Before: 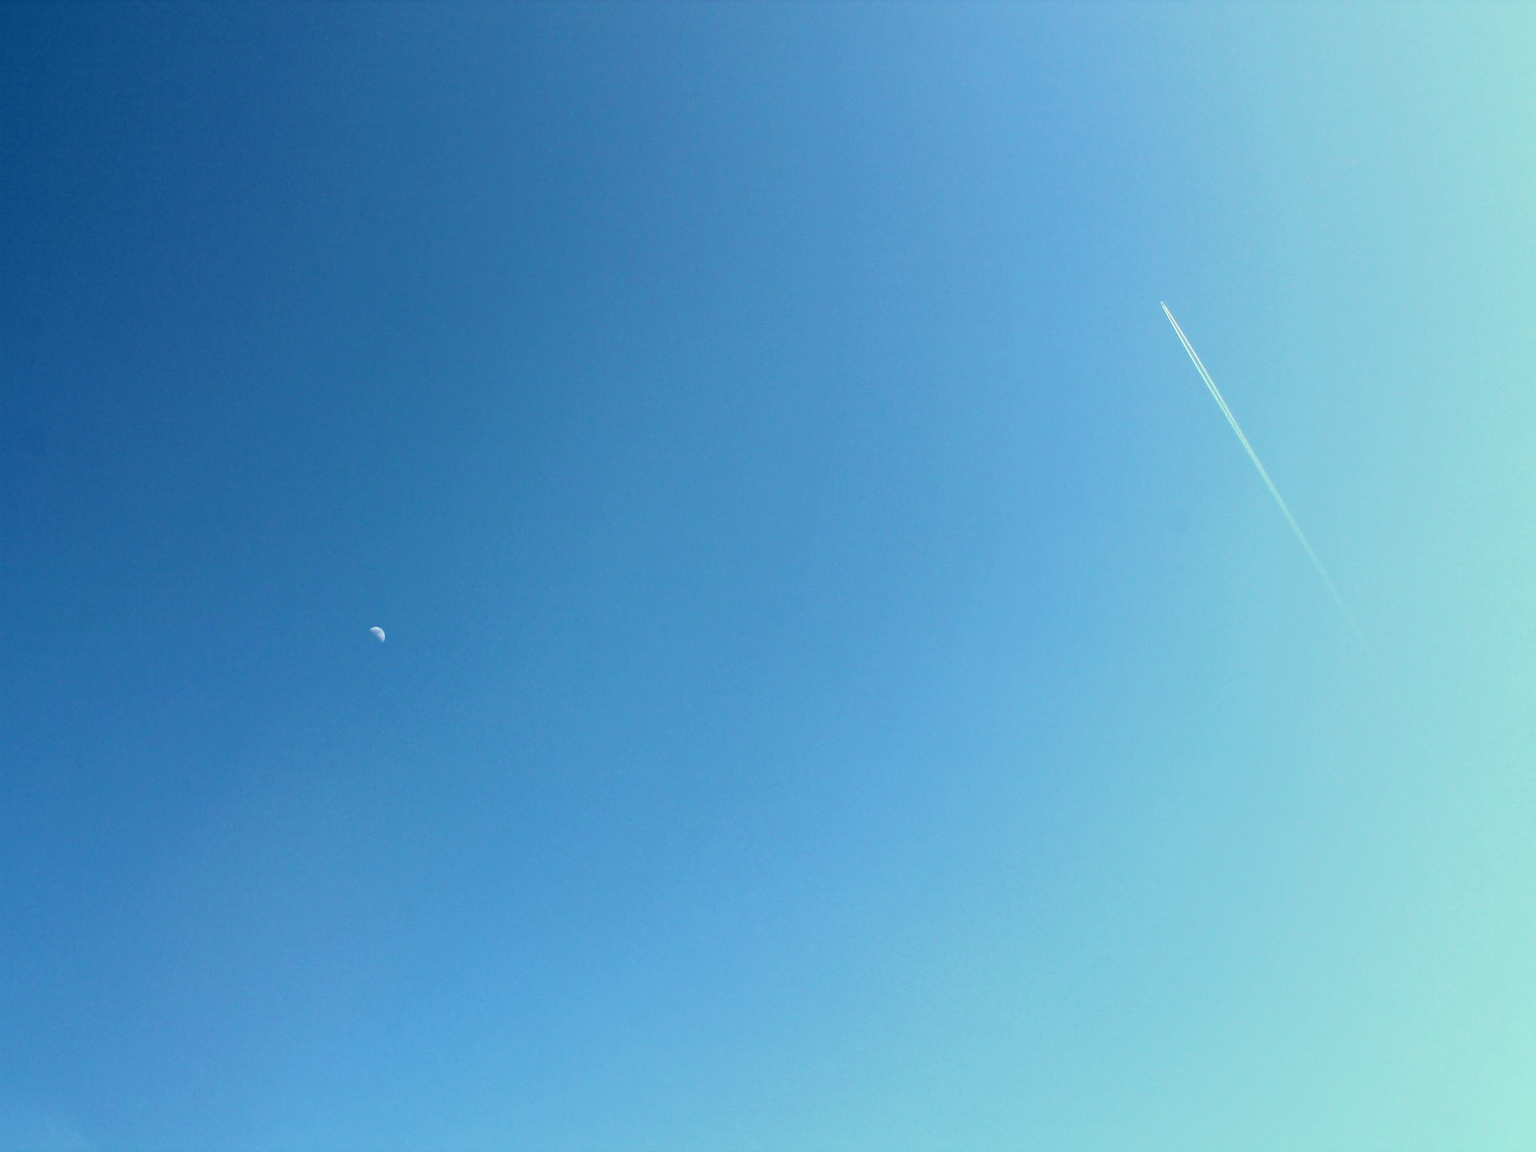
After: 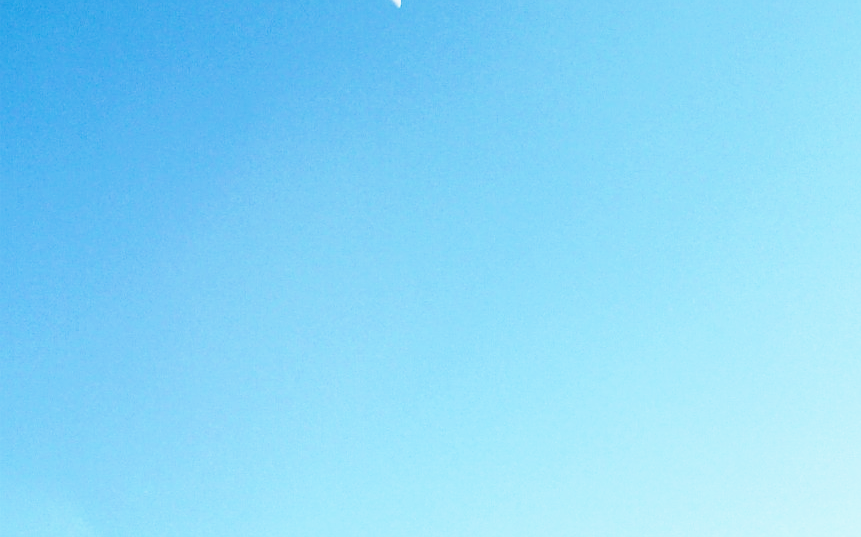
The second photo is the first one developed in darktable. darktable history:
sharpen: amount 0.498
crop and rotate: top 55.101%, right 46.187%, bottom 0.145%
base curve: curves: ch0 [(0, 0) (0.018, 0.026) (0.143, 0.37) (0.33, 0.731) (0.458, 0.853) (0.735, 0.965) (0.905, 0.986) (1, 1)], preserve colors none
